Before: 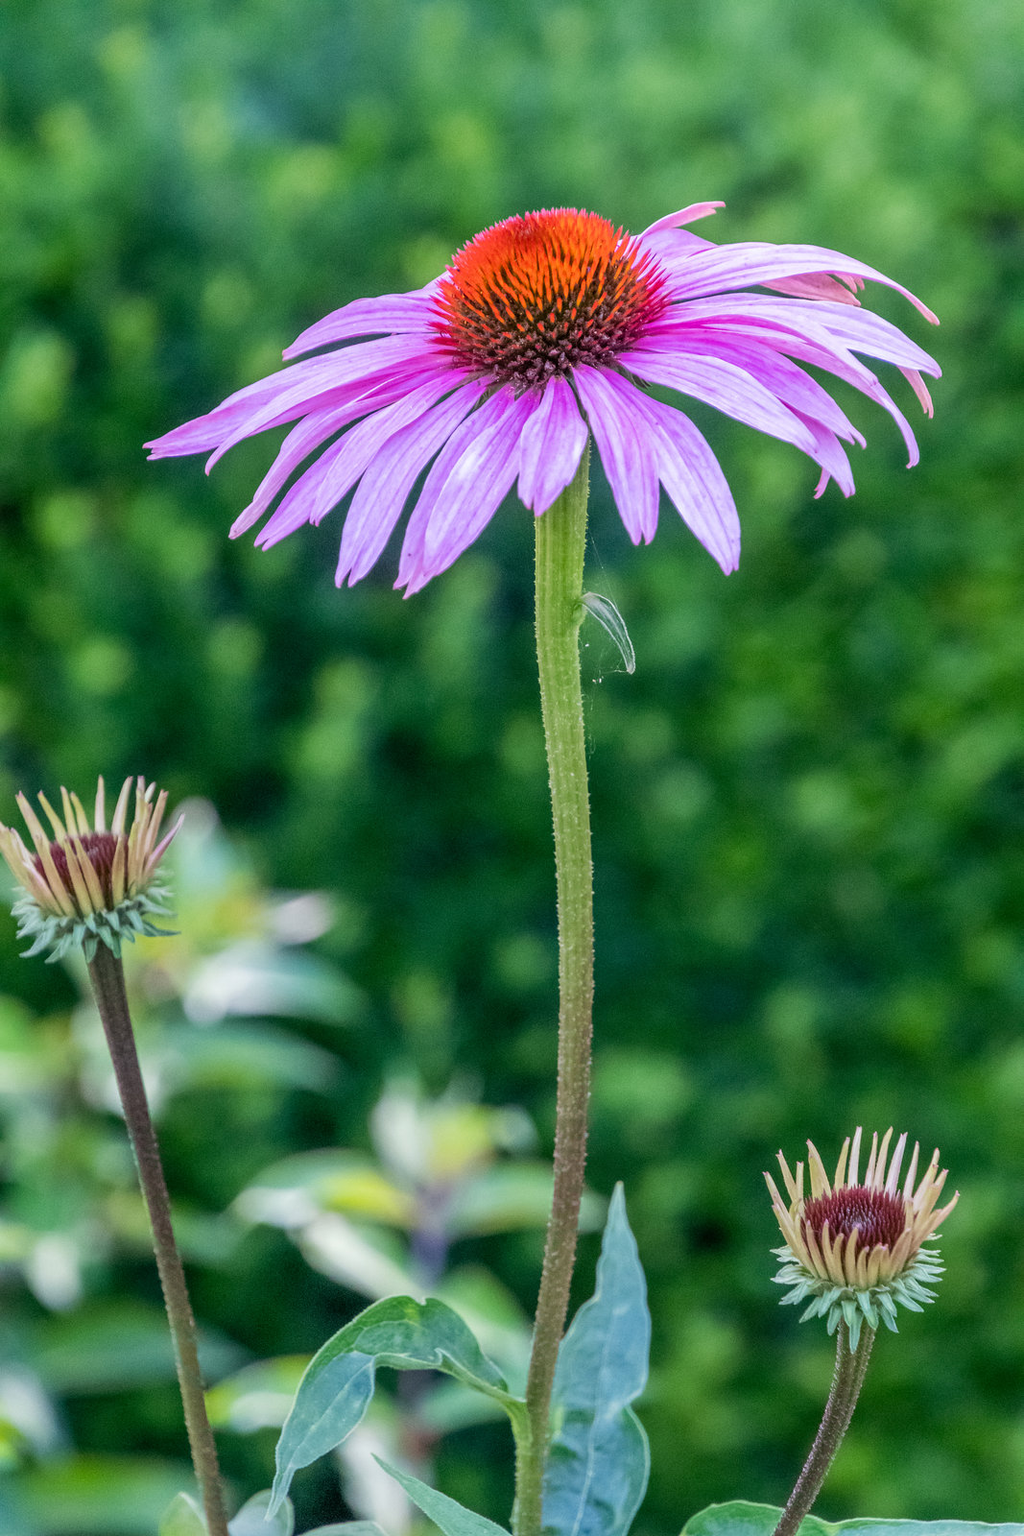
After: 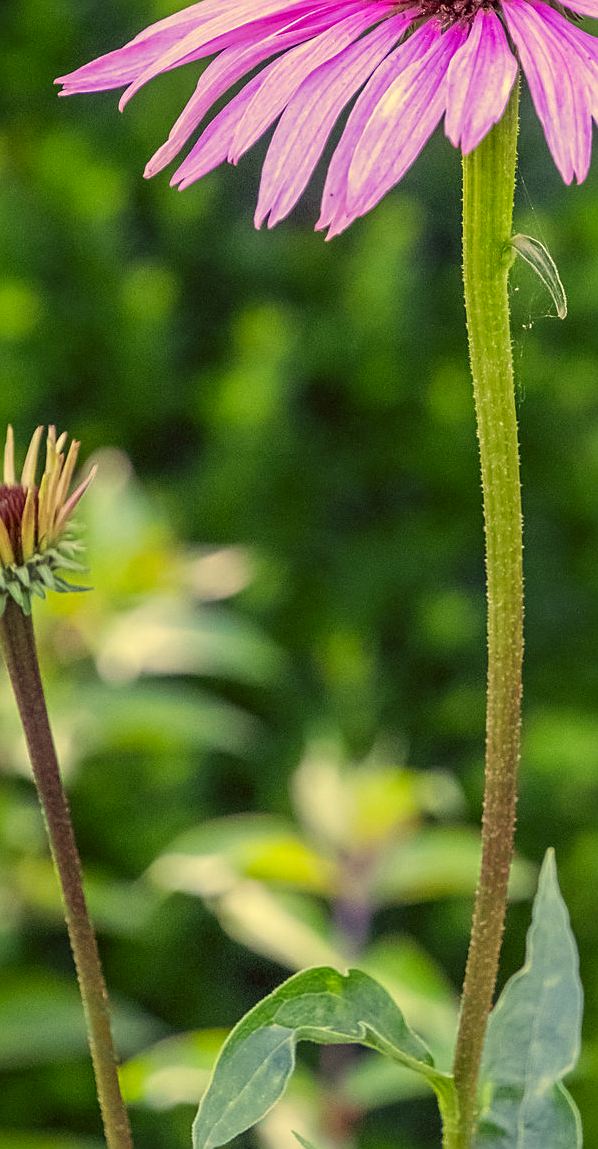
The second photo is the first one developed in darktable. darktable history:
crop: left 8.972%, top 23.987%, right 34.952%, bottom 4.153%
color correction: highlights a* -0.486, highlights b* 39.67, shadows a* 9.94, shadows b* -0.581
sharpen: on, module defaults
